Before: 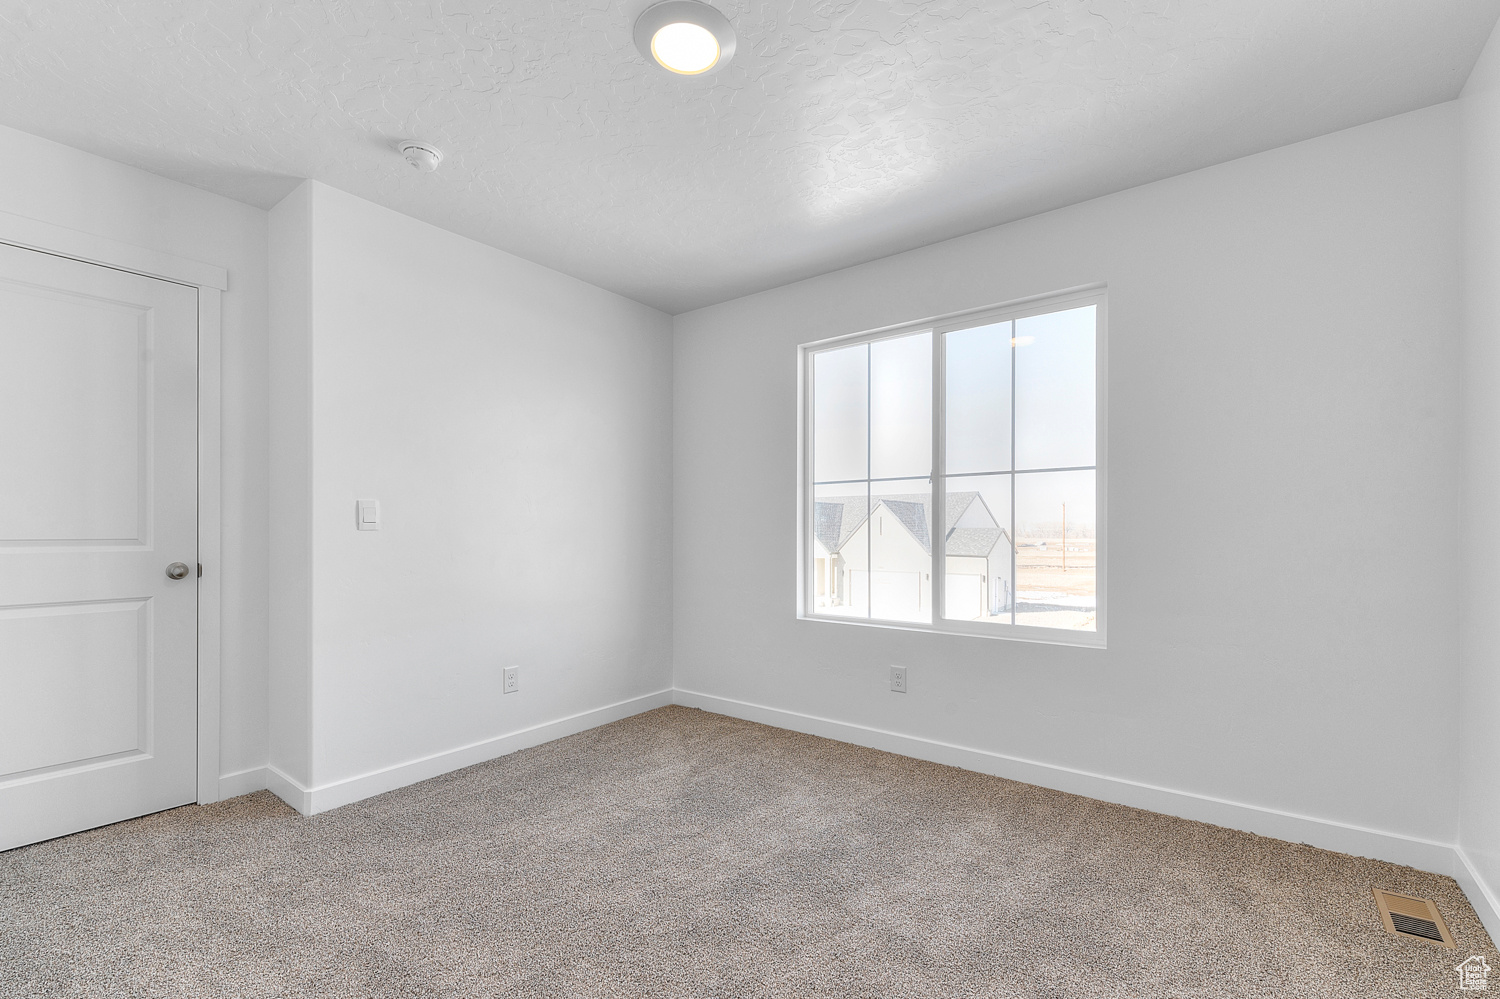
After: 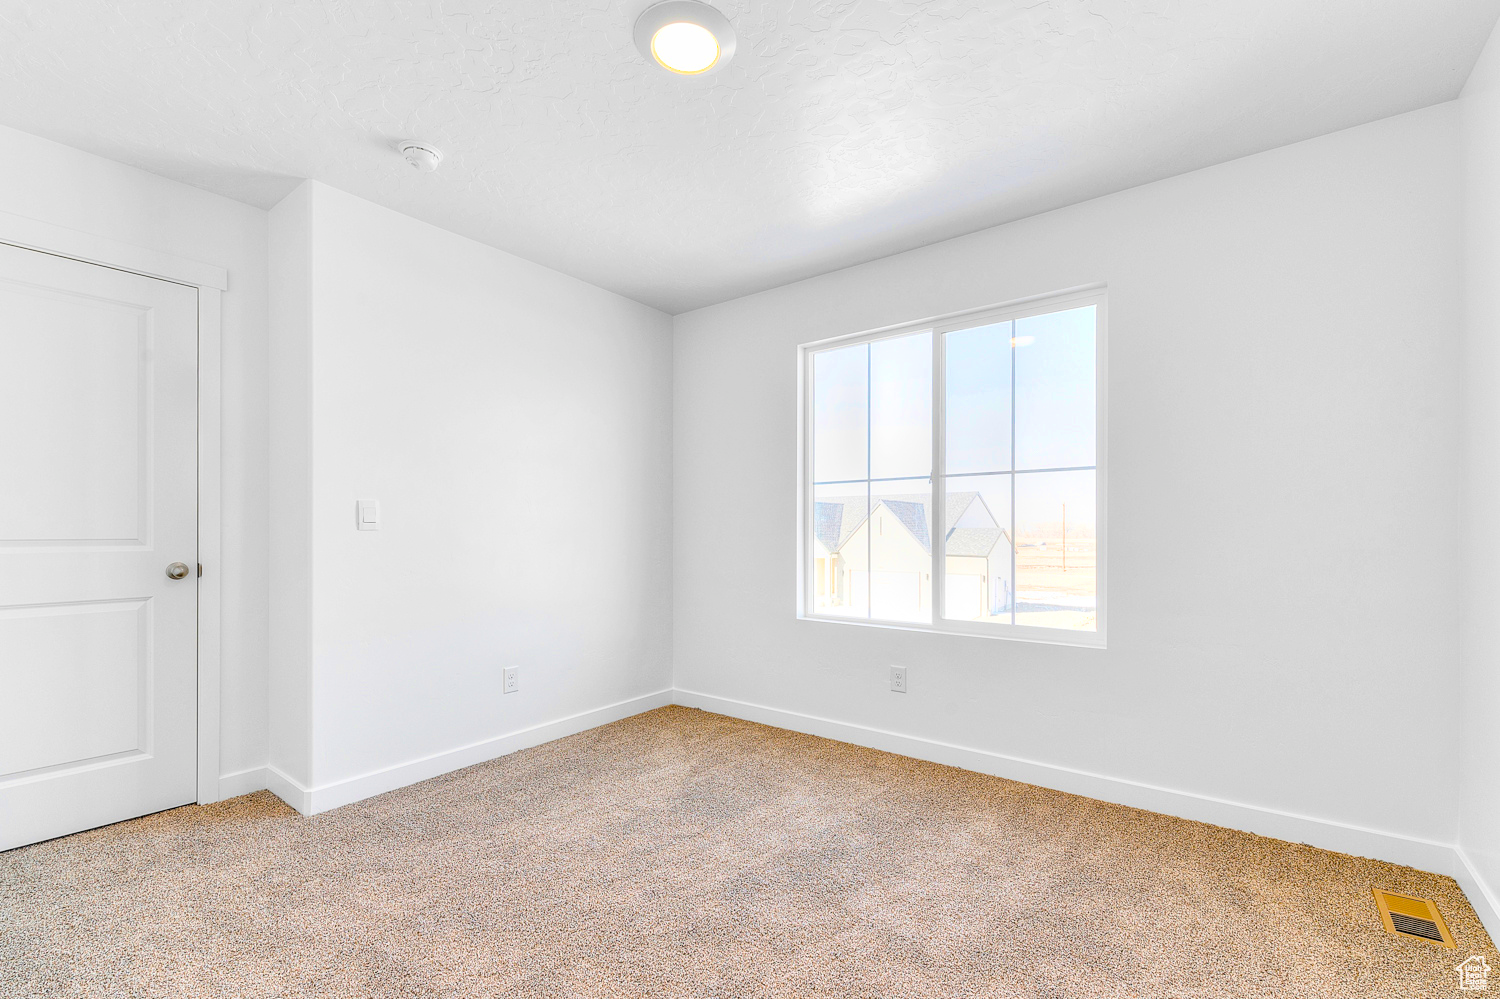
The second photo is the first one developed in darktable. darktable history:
filmic rgb: black relative exposure -7.65 EV, white relative exposure 4.56 EV, hardness 3.61, color science v6 (2022)
local contrast: on, module defaults
tone equalizer: on, module defaults
color balance rgb: linear chroma grading › global chroma 25%, perceptual saturation grading › global saturation 40%, perceptual brilliance grading › global brilliance 30%, global vibrance 40%
